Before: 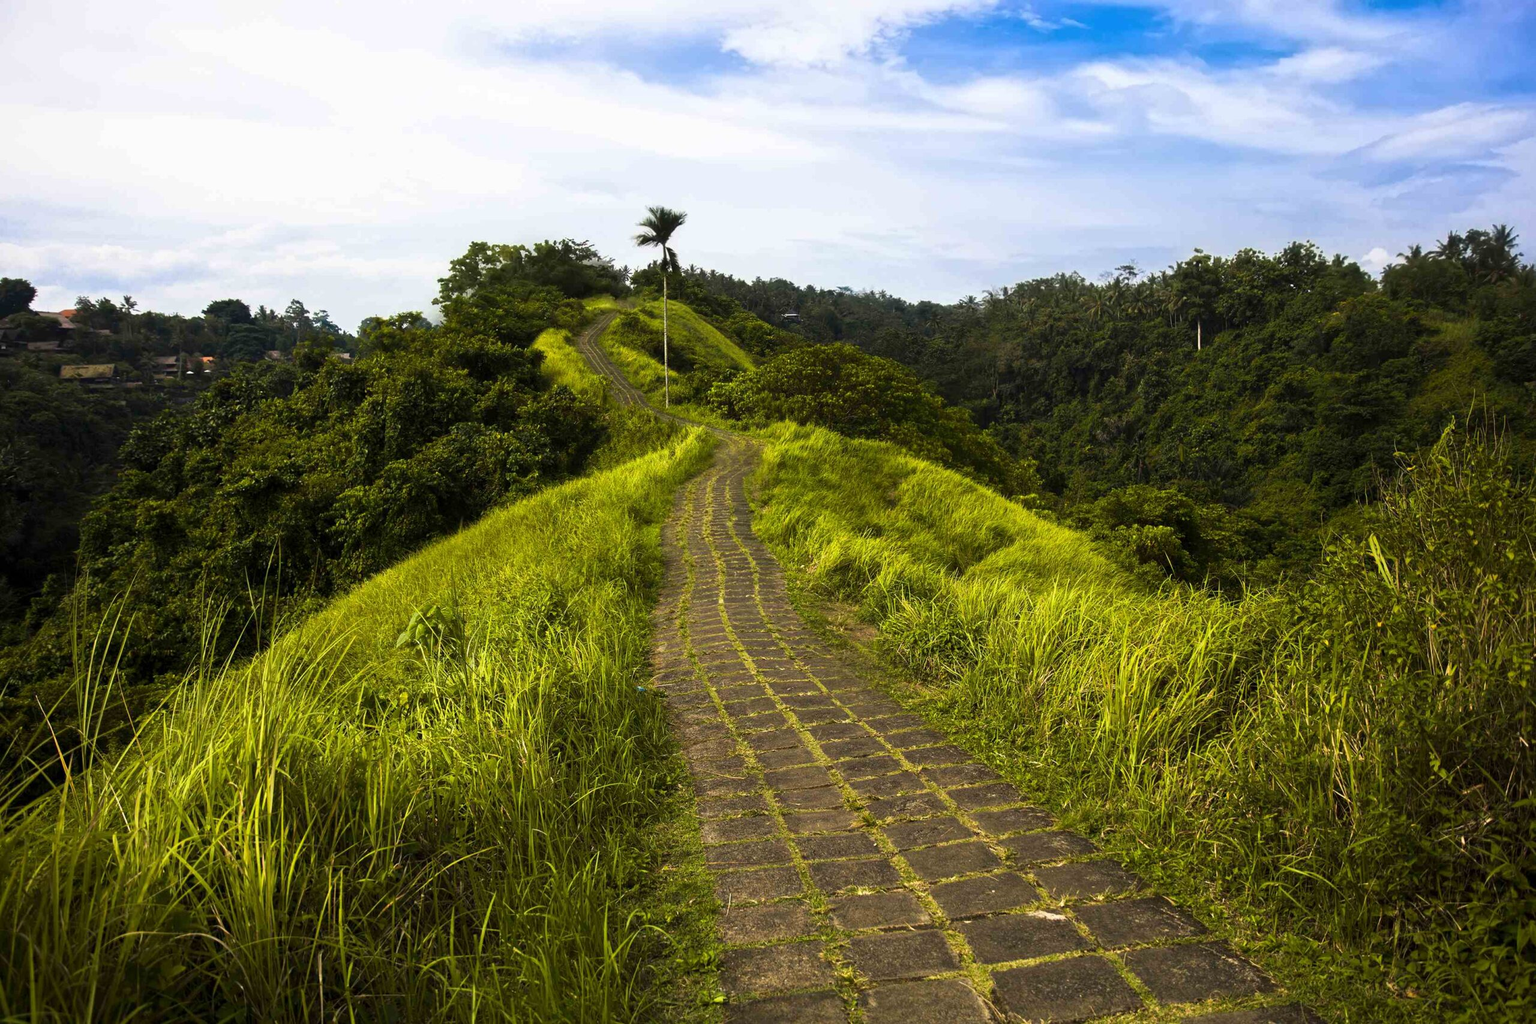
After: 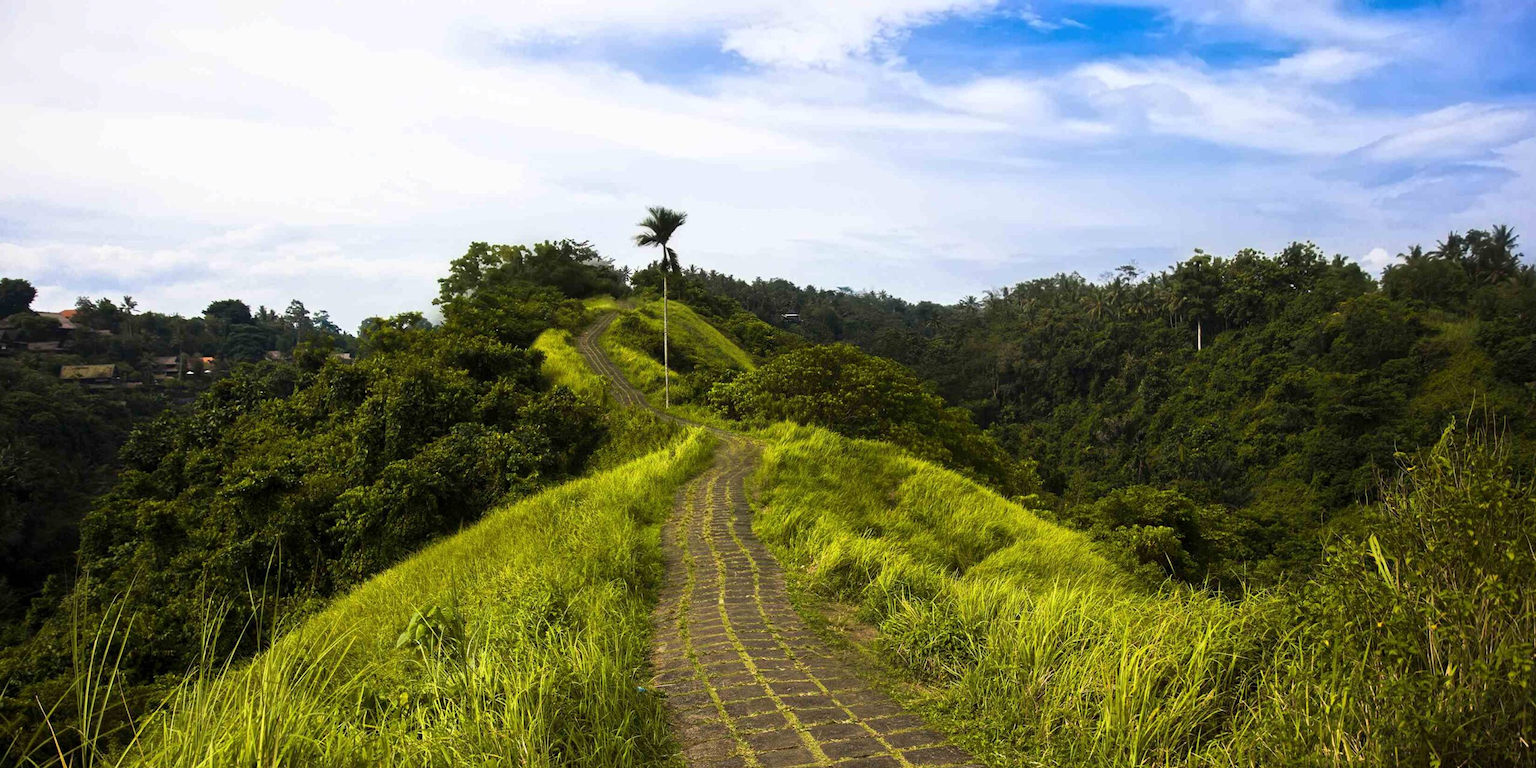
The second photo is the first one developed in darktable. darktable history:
color correction: highlights a* 0.052, highlights b* -0.669
crop: bottom 24.98%
